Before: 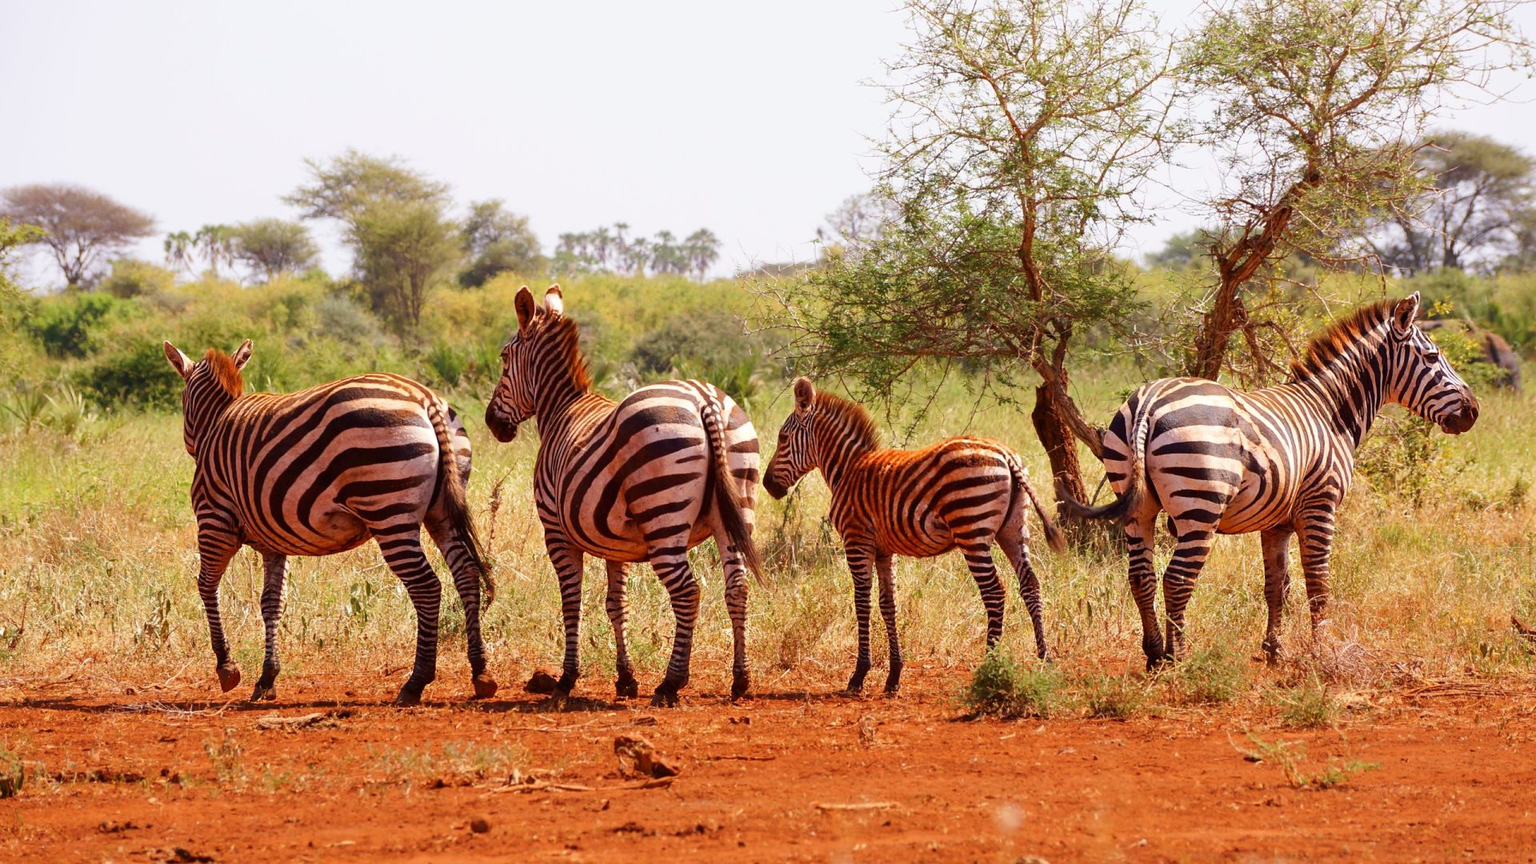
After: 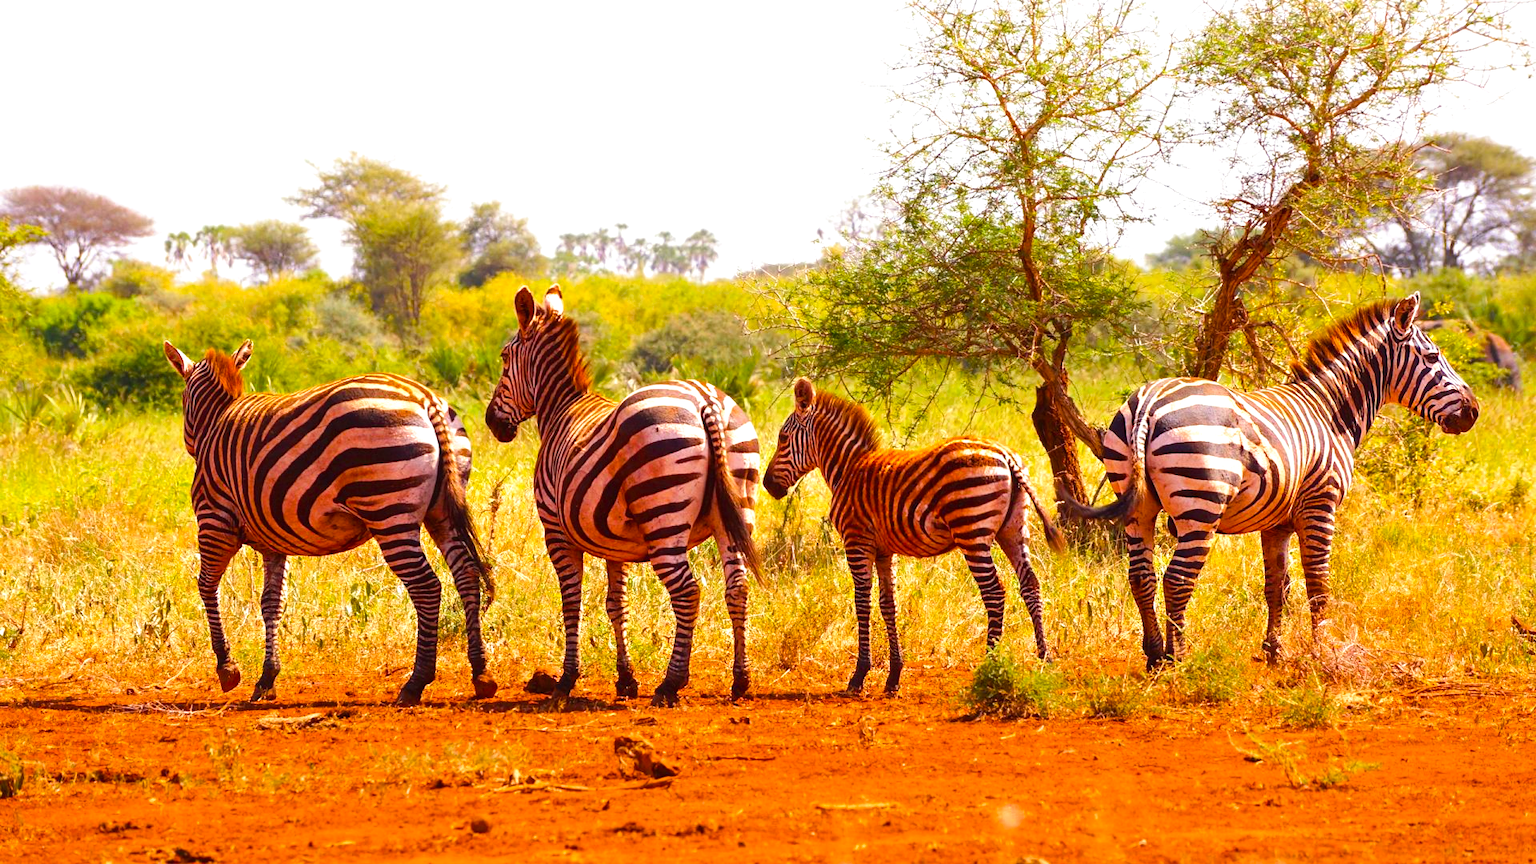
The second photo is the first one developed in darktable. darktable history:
split-toning: shadows › saturation 0.61, highlights › saturation 0.58, balance -28.74, compress 87.36%
color balance rgb: perceptual saturation grading › global saturation 40%, global vibrance 15%
exposure: black level correction -0.002, exposure 0.54 EV, compensate highlight preservation false
